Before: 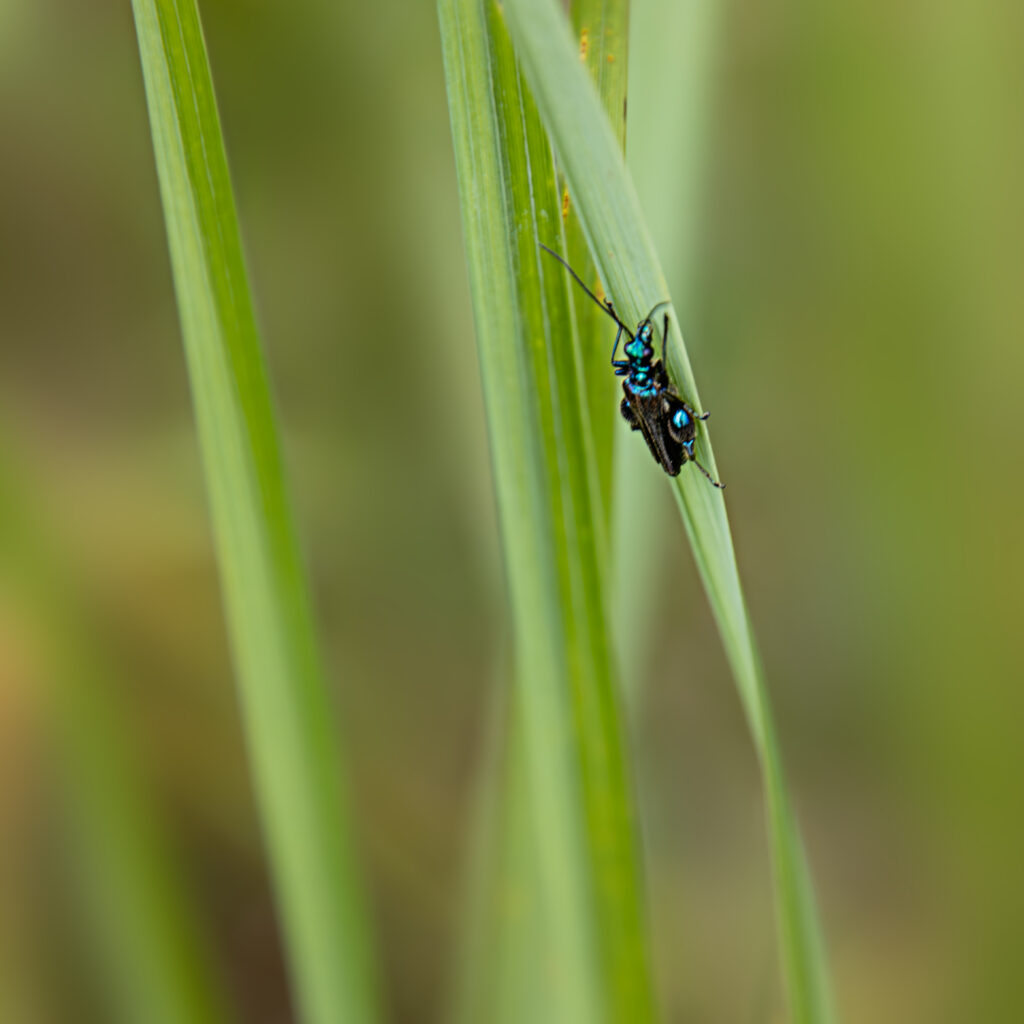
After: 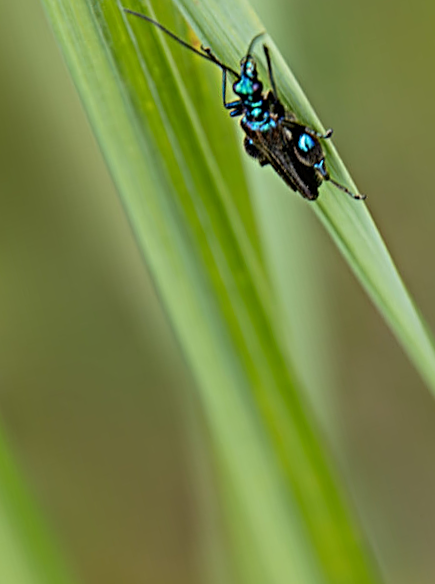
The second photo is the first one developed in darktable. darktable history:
crop: left 33.452%, top 6.025%, right 23.155%
rotate and perspective: rotation -14.8°, crop left 0.1, crop right 0.903, crop top 0.25, crop bottom 0.748
white balance: emerald 1
sharpen: on, module defaults
